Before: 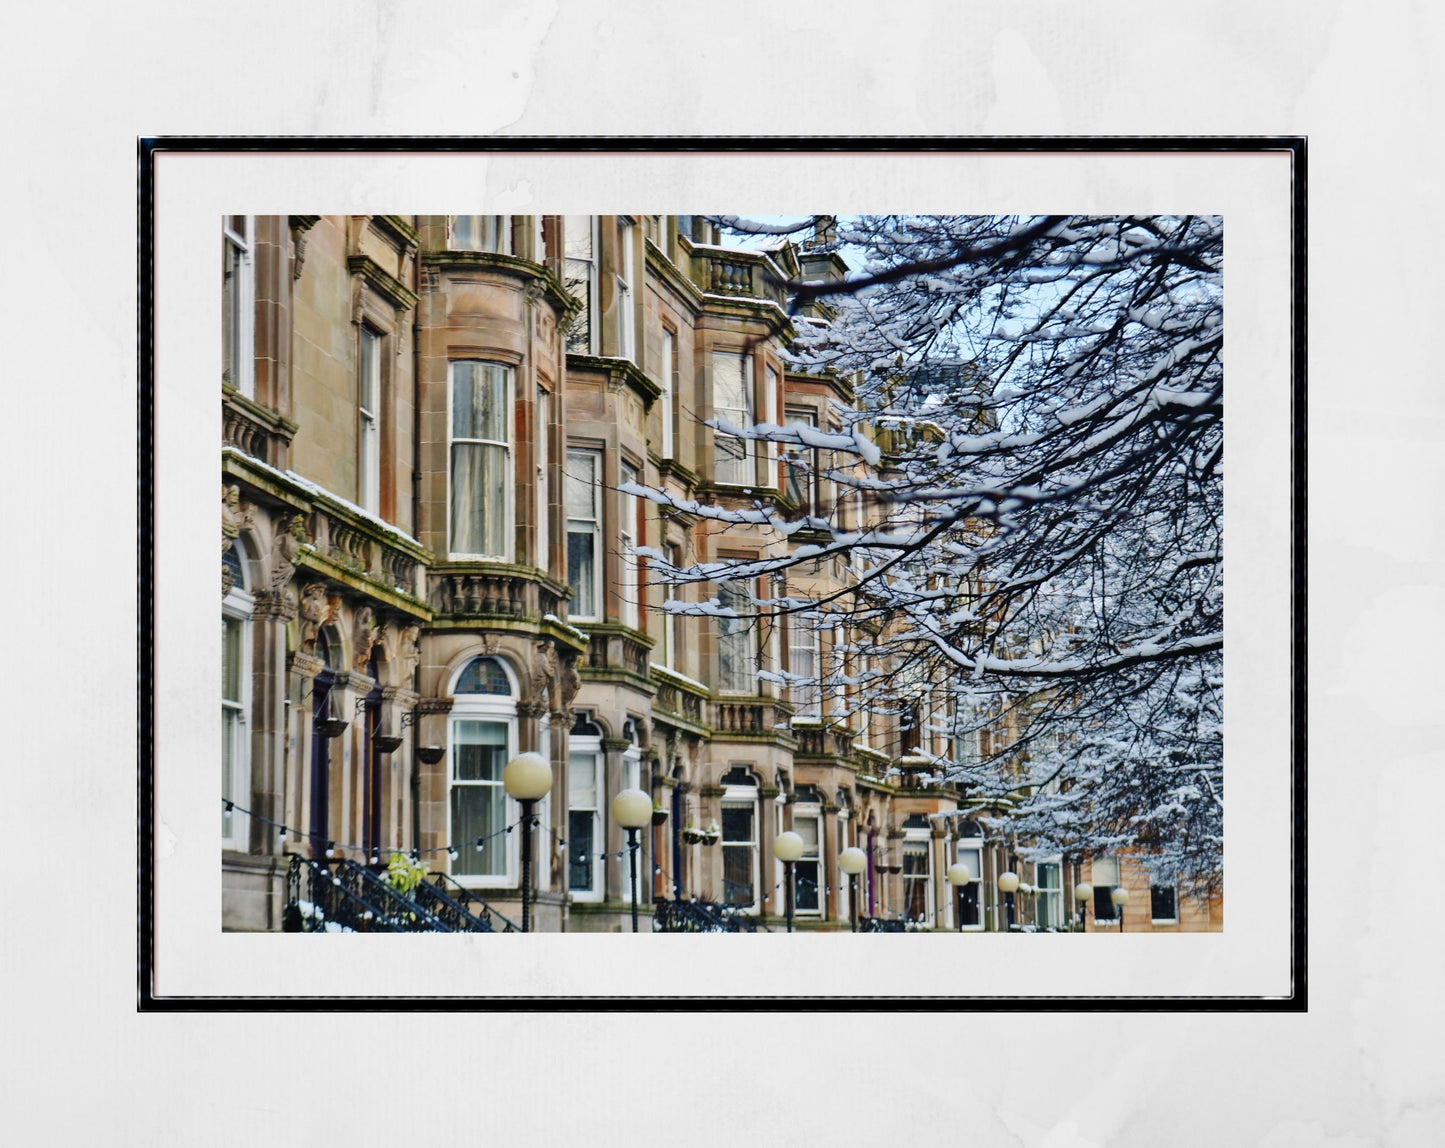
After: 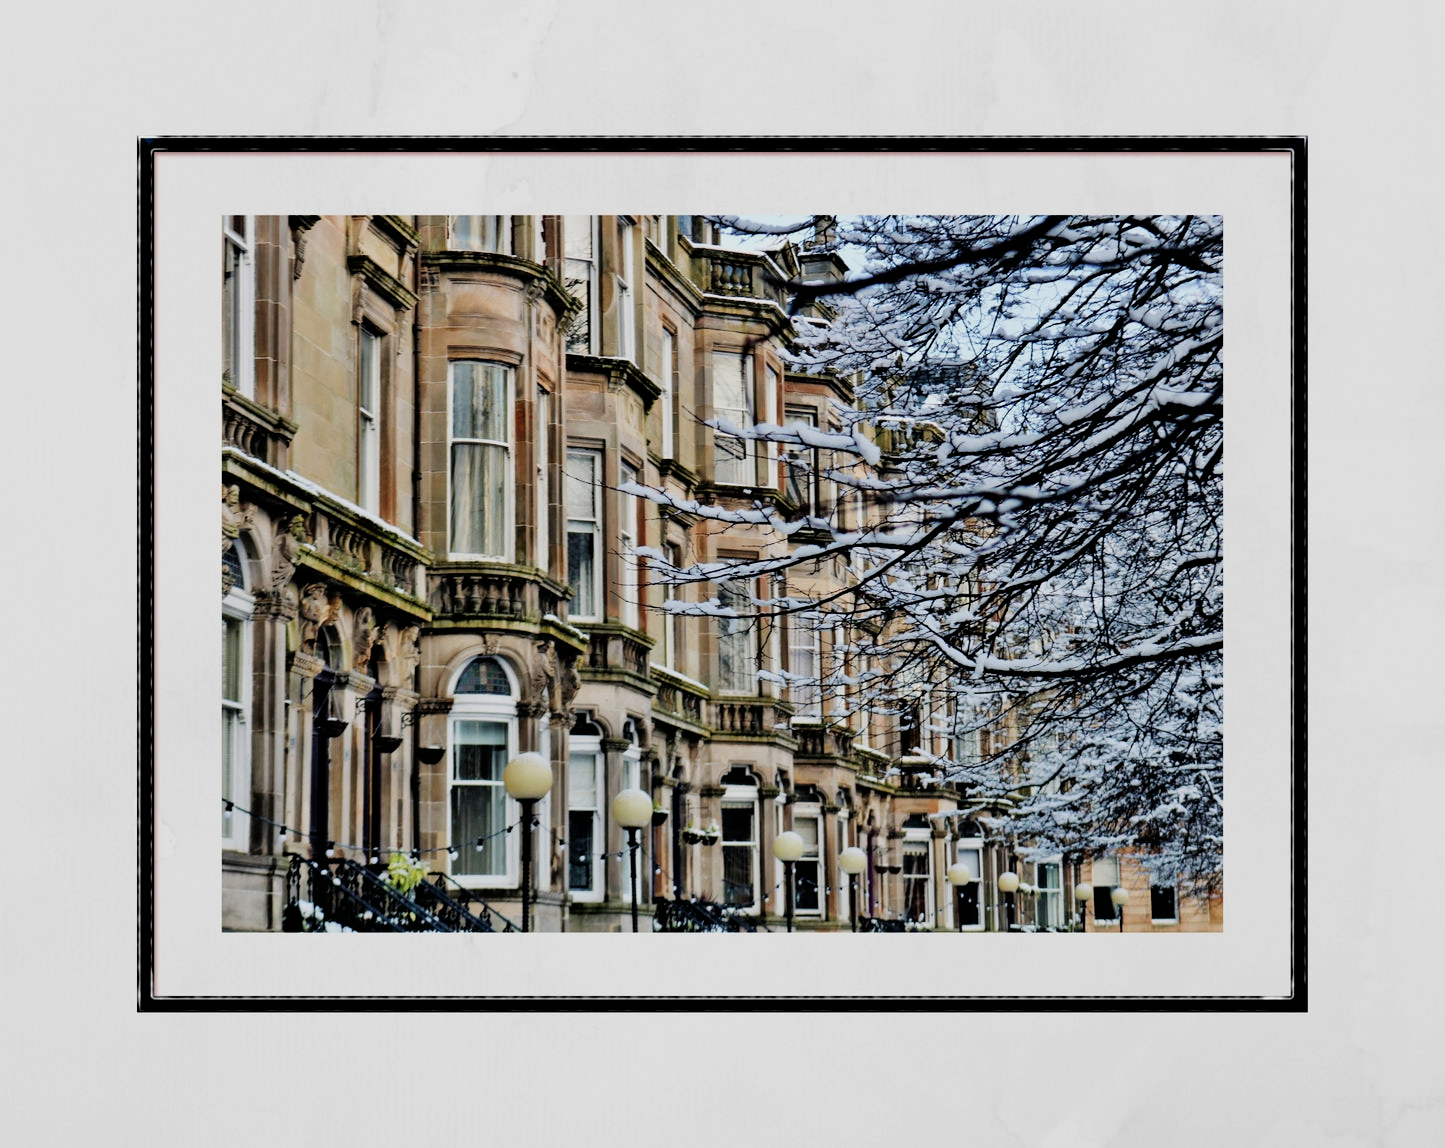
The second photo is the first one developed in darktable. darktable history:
filmic rgb: black relative exposure -5 EV, white relative exposure 3.5 EV, hardness 3.19, contrast 1.2, highlights saturation mix -50%
tone equalizer: on, module defaults
